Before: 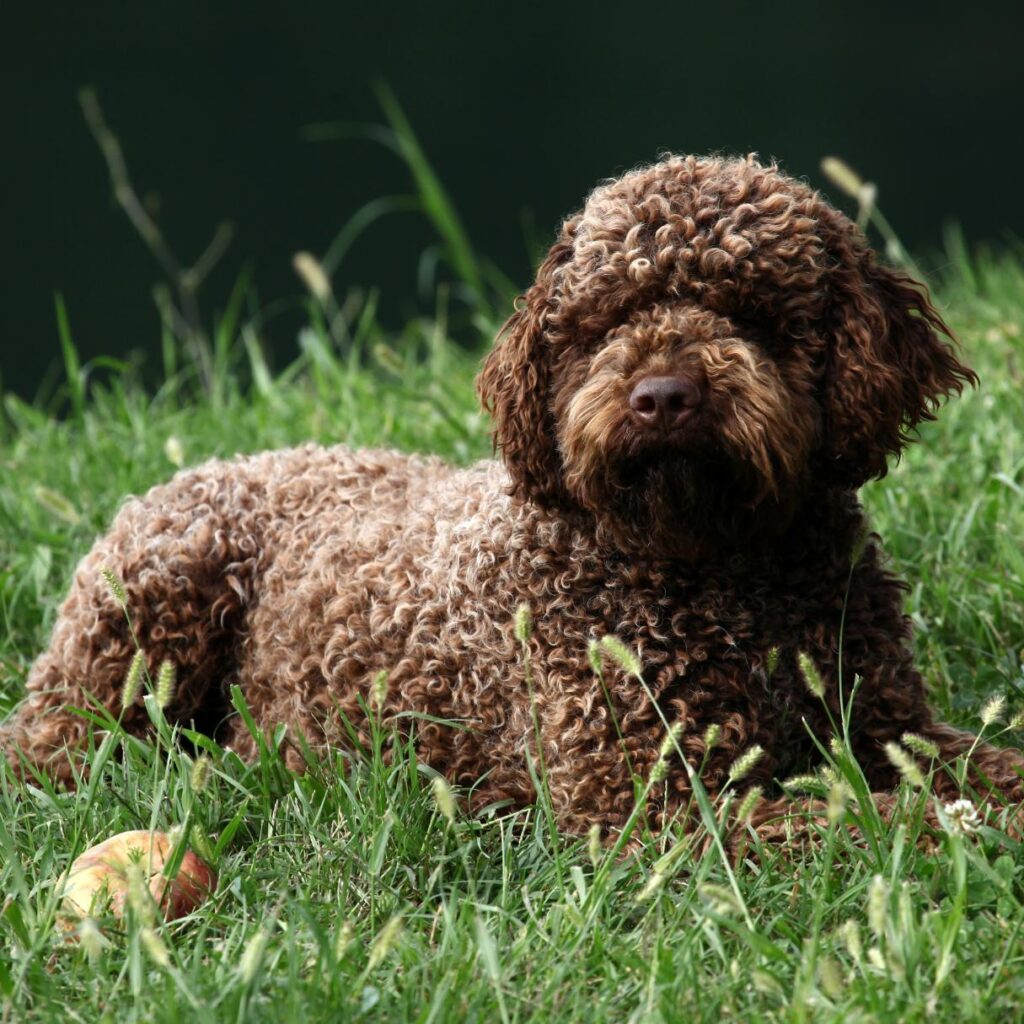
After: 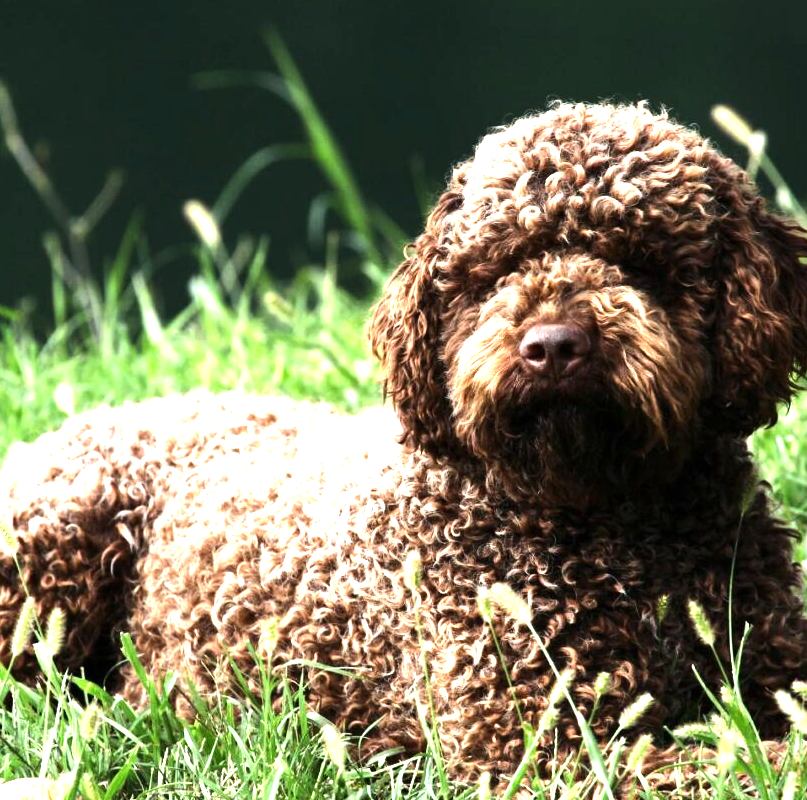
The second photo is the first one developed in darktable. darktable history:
exposure: black level correction 0, exposure 1.2 EV, compensate highlight preservation false
crop and rotate: left 10.77%, top 5.1%, right 10.41%, bottom 16.76%
tone equalizer: -8 EV -0.75 EV, -7 EV -0.7 EV, -6 EV -0.6 EV, -5 EV -0.4 EV, -3 EV 0.4 EV, -2 EV 0.6 EV, -1 EV 0.7 EV, +0 EV 0.75 EV, edges refinement/feathering 500, mask exposure compensation -1.57 EV, preserve details no
